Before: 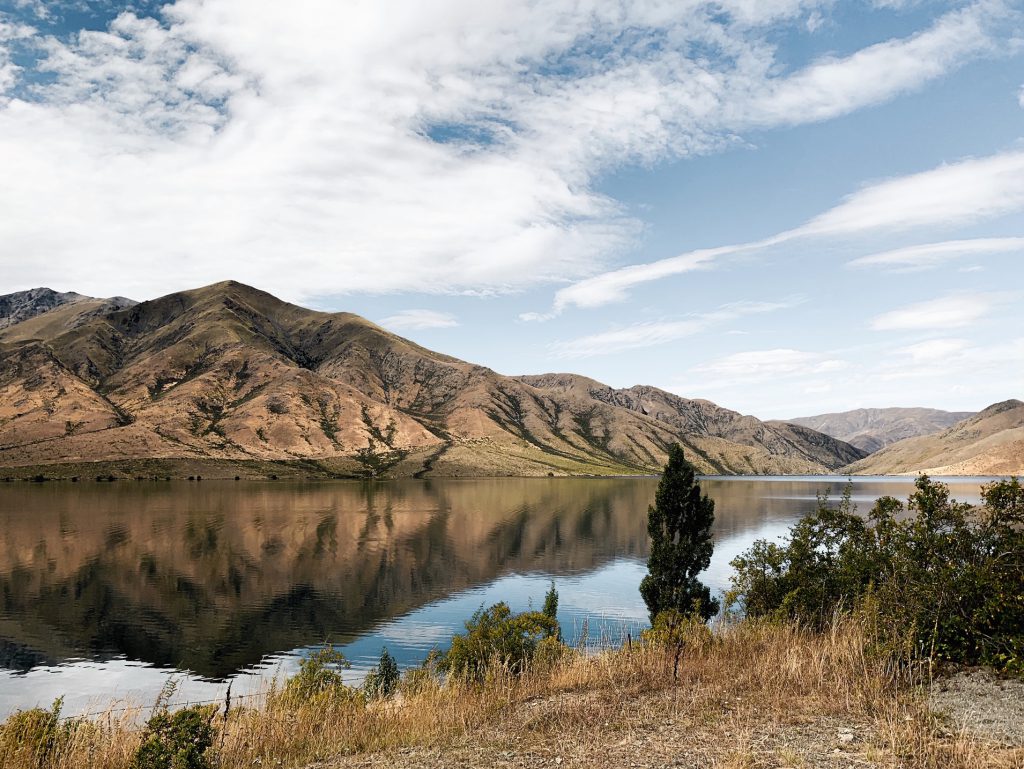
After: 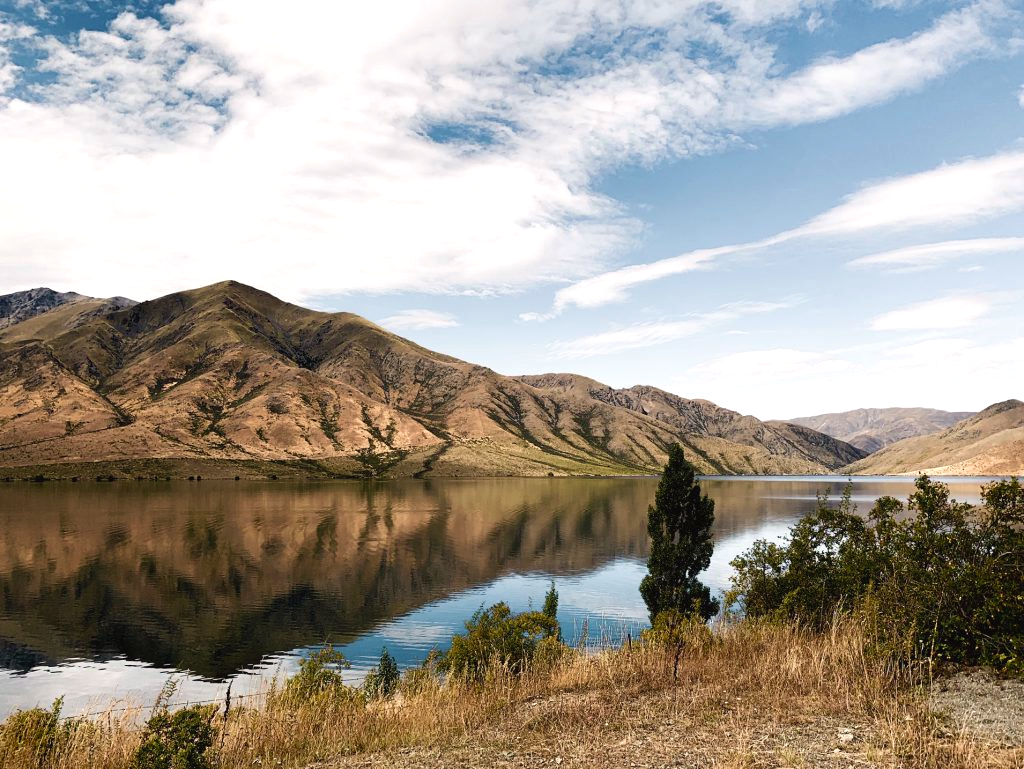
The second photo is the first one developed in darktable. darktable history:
exposure: compensate highlight preservation false
velvia: on, module defaults
color balance rgb: shadows lift › chroma 1%, shadows lift › hue 28.8°, power › hue 60°, highlights gain › chroma 1%, highlights gain › hue 60°, global offset › luminance 0.25%, perceptual saturation grading › highlights -20%, perceptual saturation grading › shadows 20%, perceptual brilliance grading › highlights 5%, perceptual brilliance grading › shadows -10%, global vibrance 19.67%
